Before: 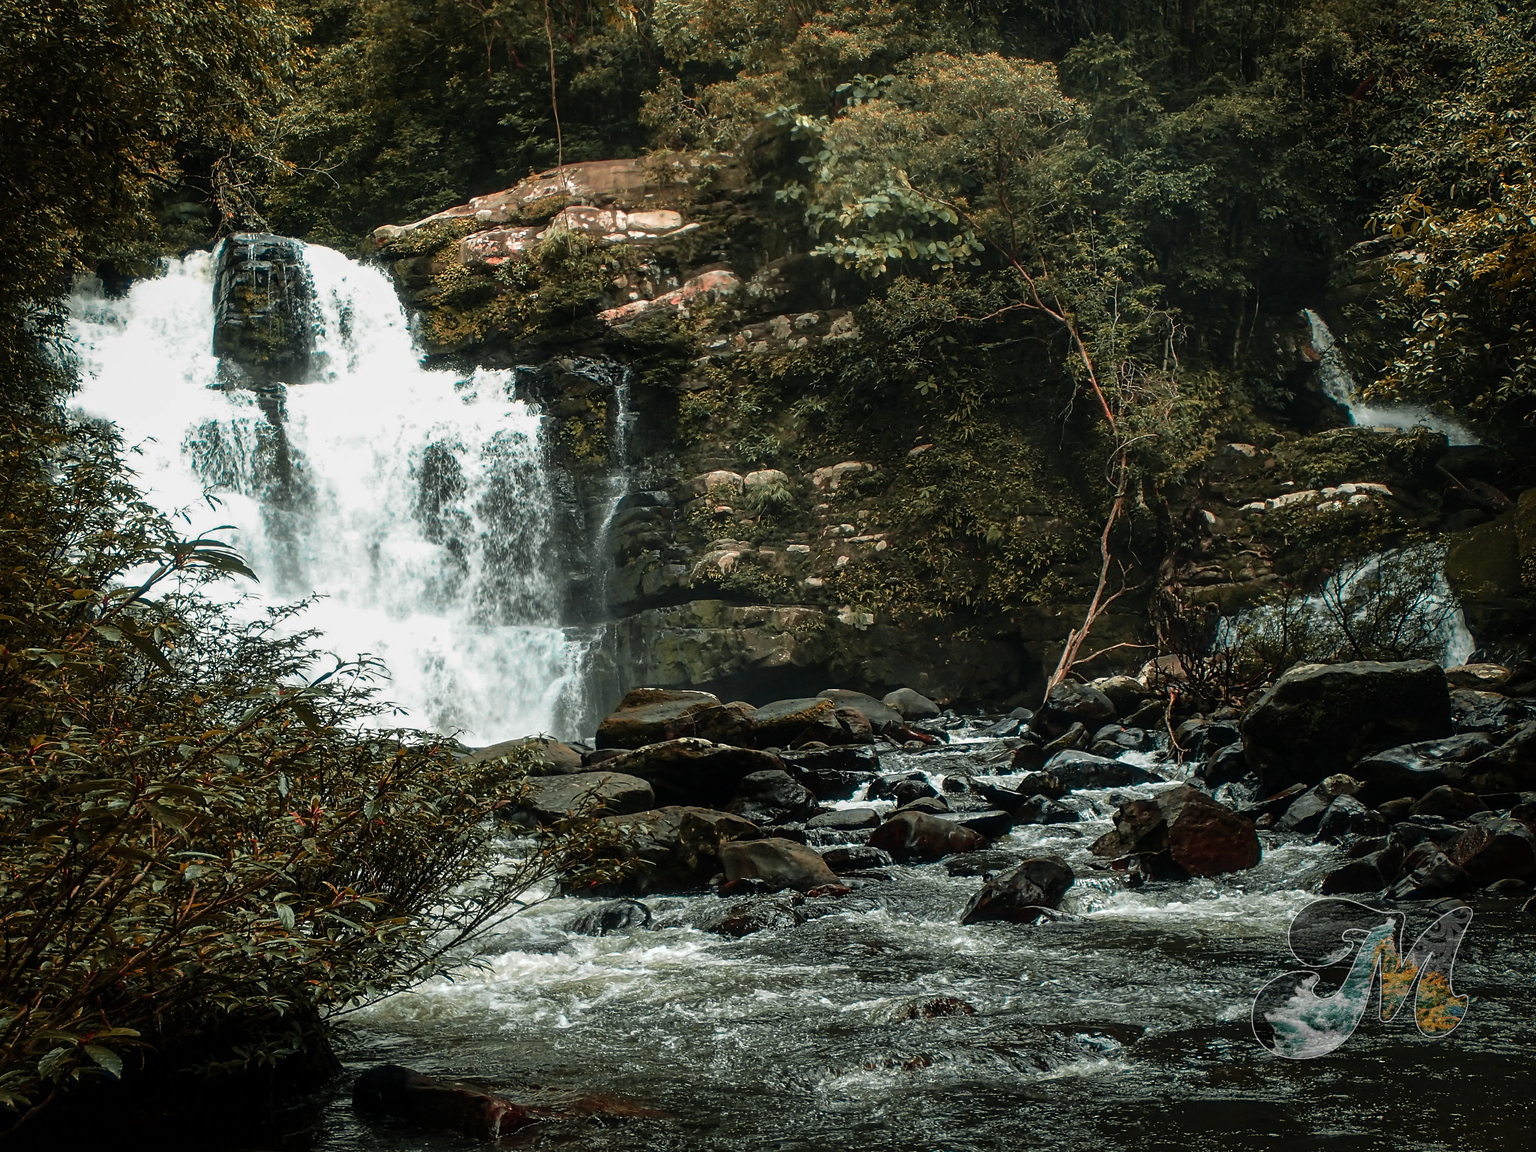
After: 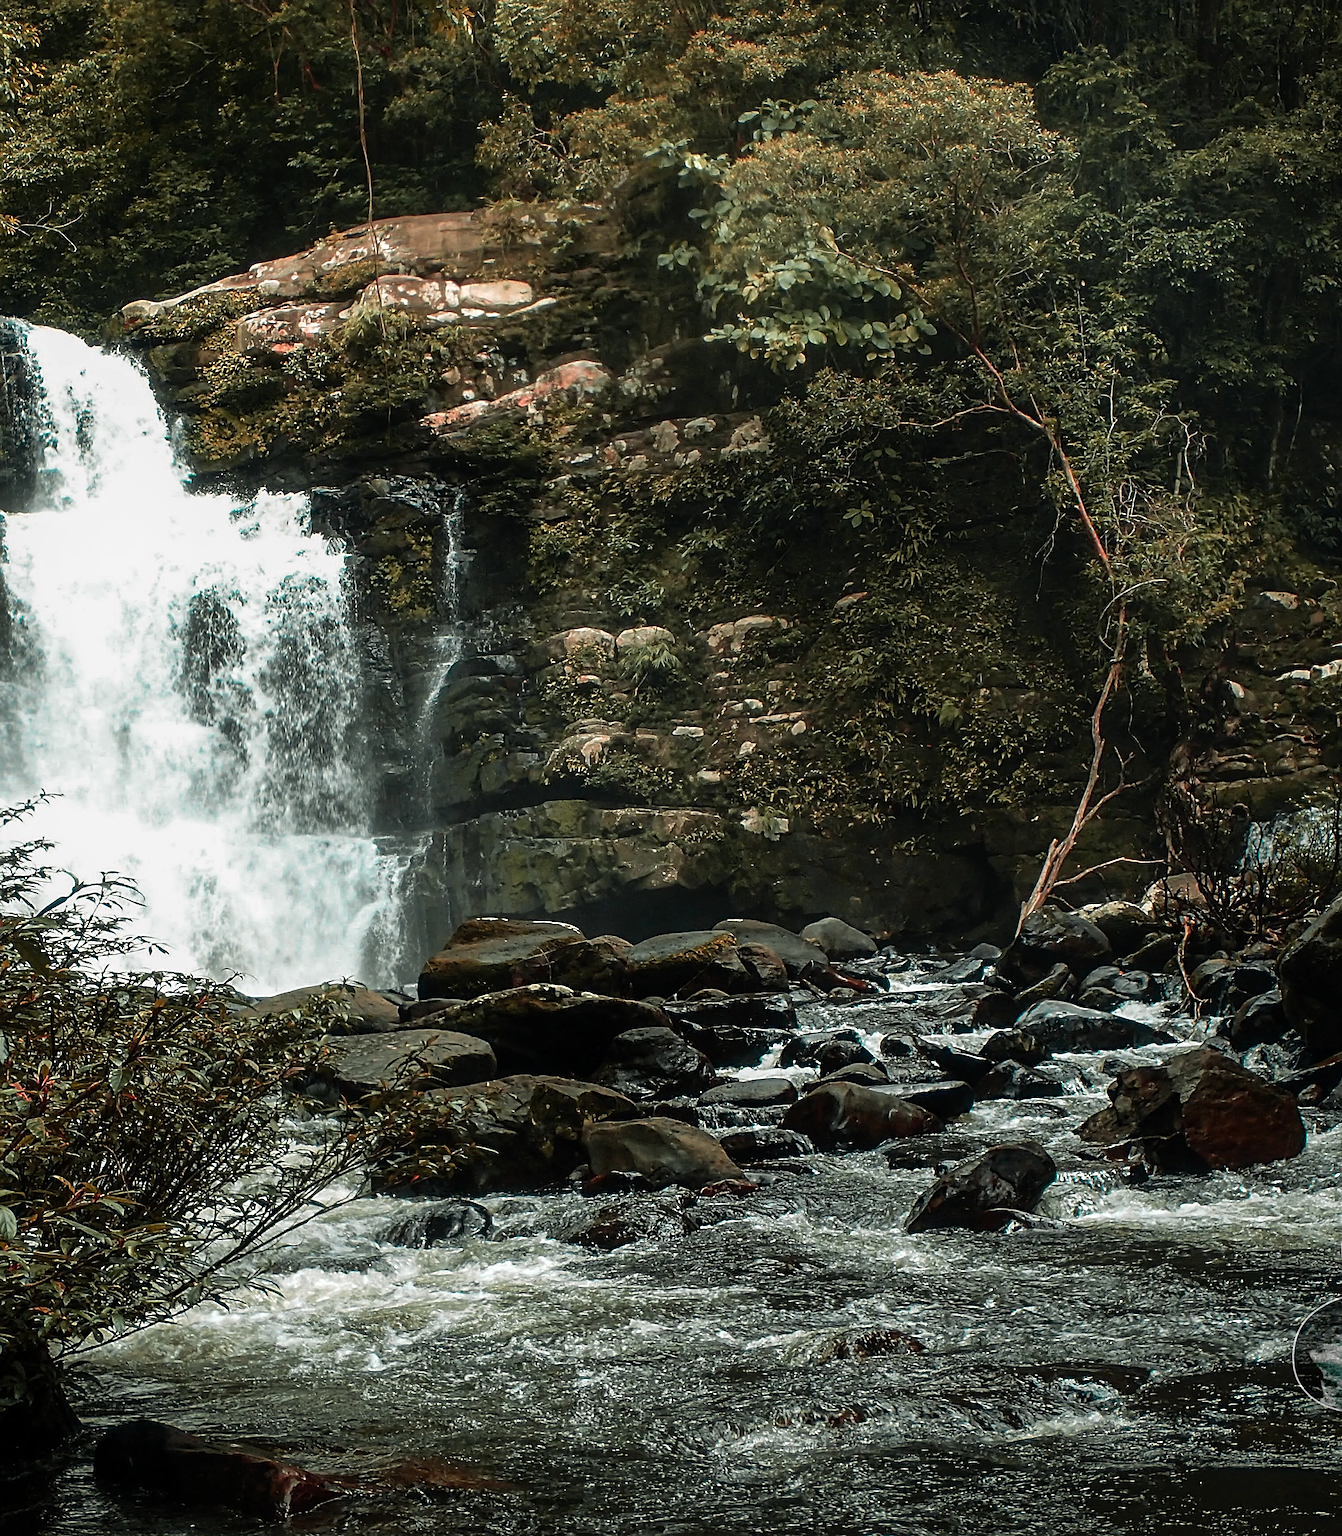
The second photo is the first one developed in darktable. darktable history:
crop and rotate: left 18.396%, right 16.054%
shadows and highlights: radius 94.32, shadows -14.48, white point adjustment 0.277, highlights 31.54, compress 48.61%, soften with gaussian
sharpen: radius 2.738
